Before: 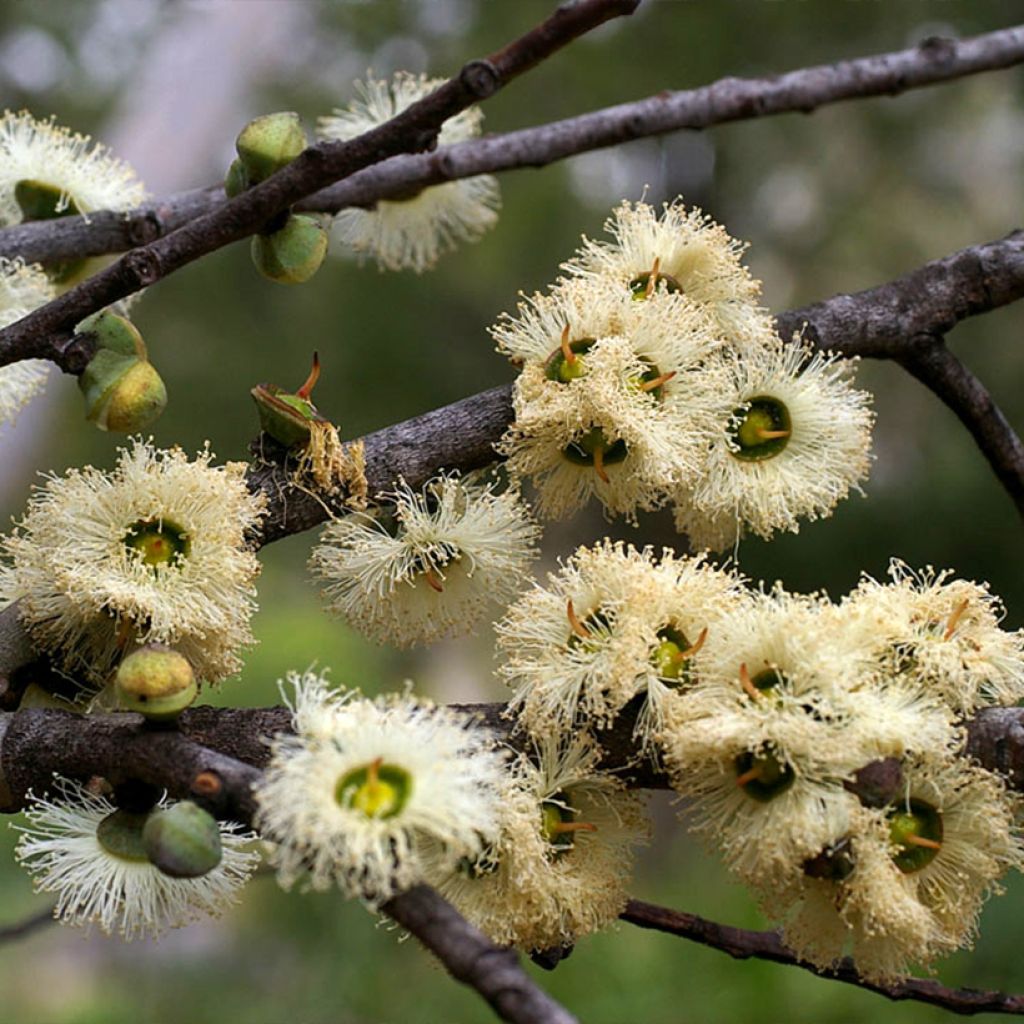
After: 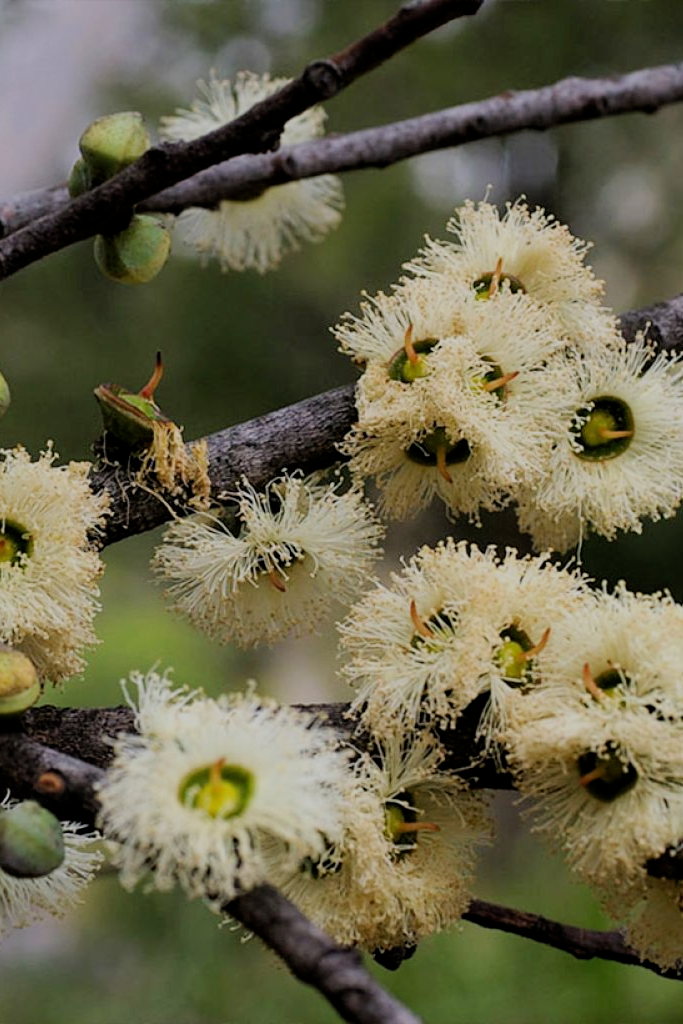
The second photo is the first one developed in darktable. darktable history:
exposure: exposure -0.047 EV, compensate exposure bias true, compensate highlight preservation false
filmic rgb: middle gray luminance 30%, black relative exposure -8.95 EV, white relative exposure 6.99 EV, target black luminance 0%, hardness 2.92, latitude 1.54%, contrast 0.962, highlights saturation mix 5.97%, shadows ↔ highlights balance 12.59%
crop: left 15.4%, right 17.808%
